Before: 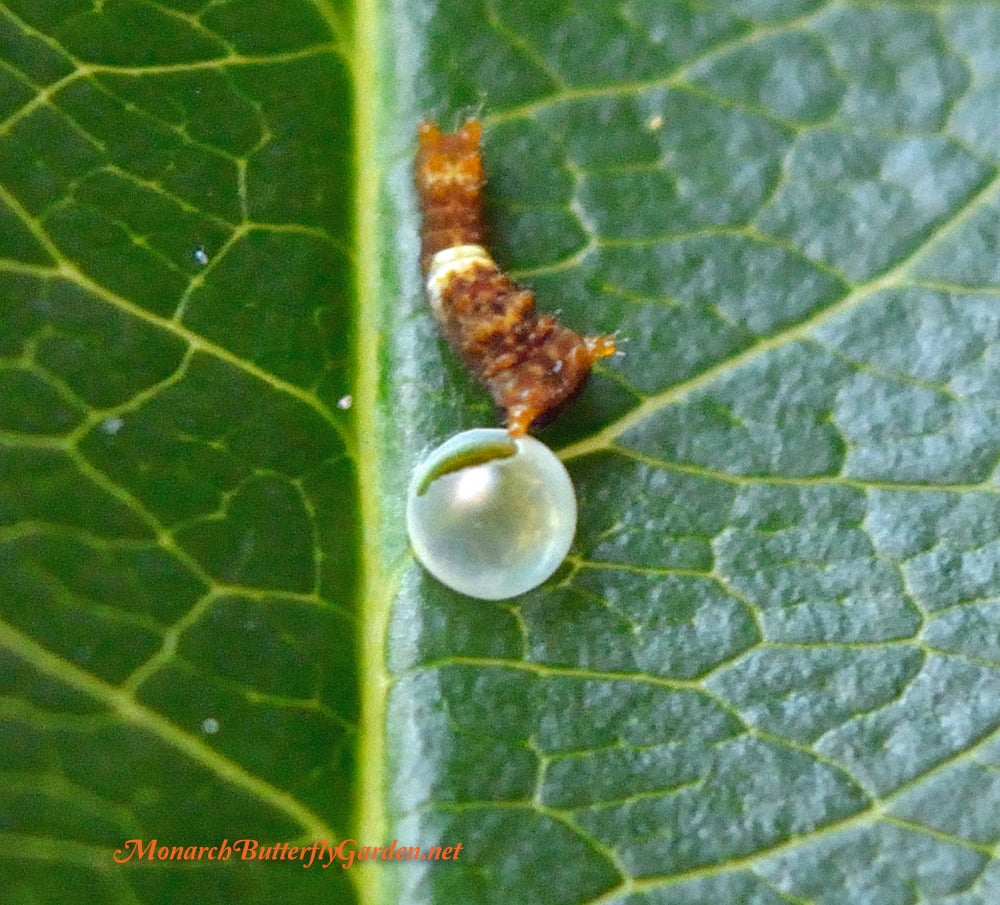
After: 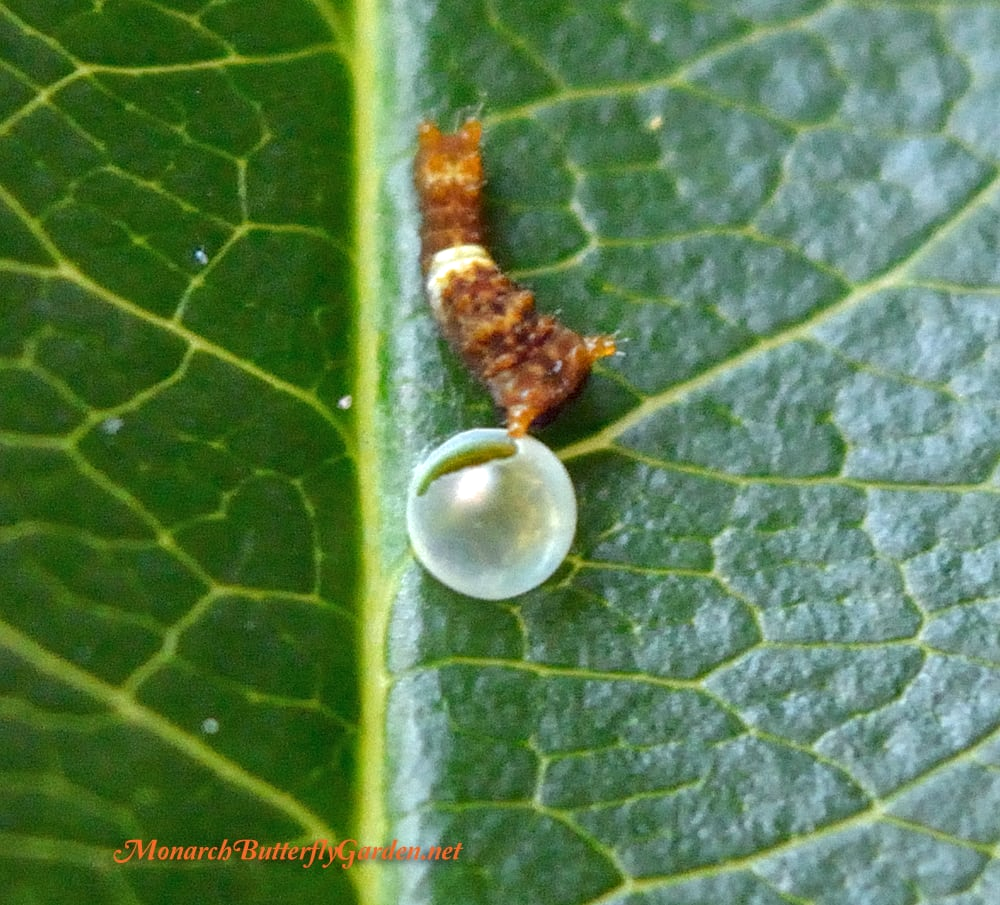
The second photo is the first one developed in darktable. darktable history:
local contrast: highlights 104%, shadows 101%, detail 120%, midtone range 0.2
